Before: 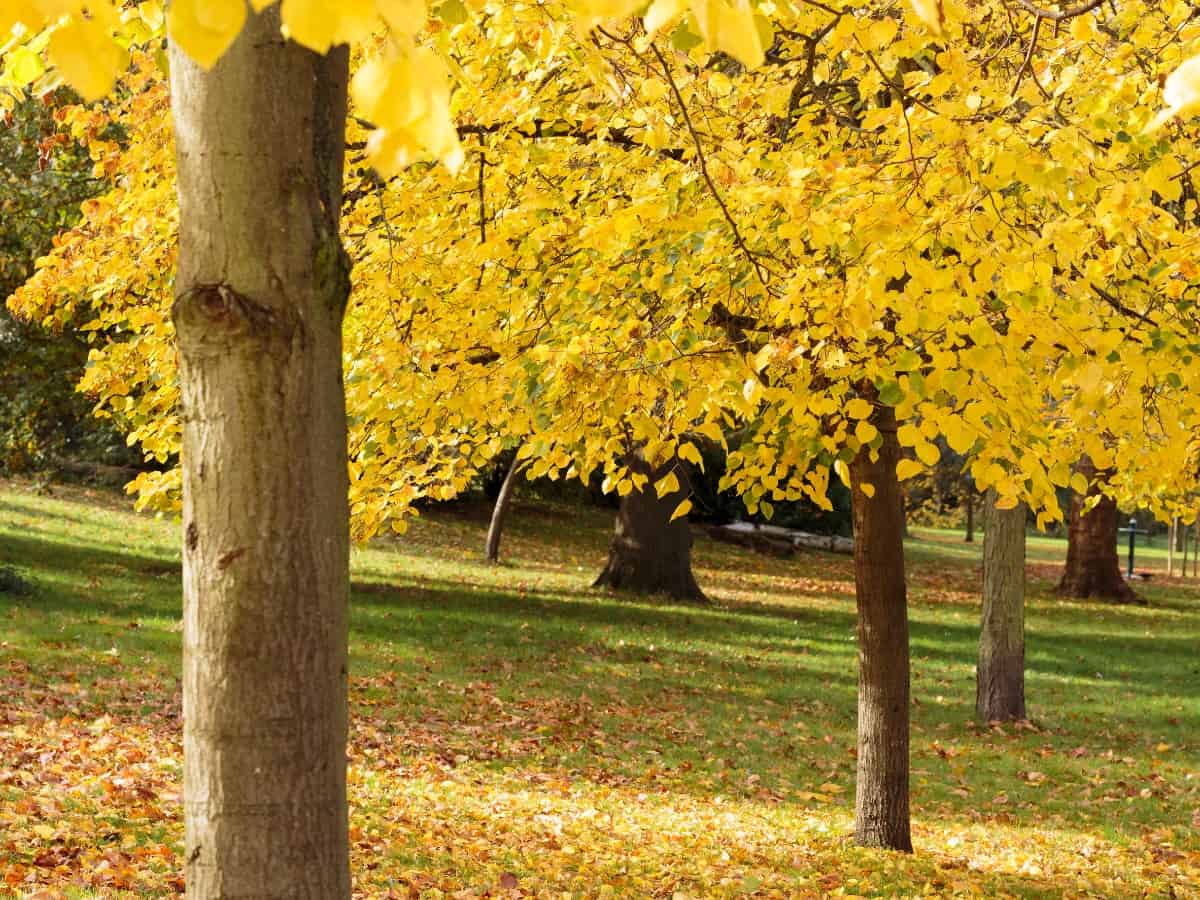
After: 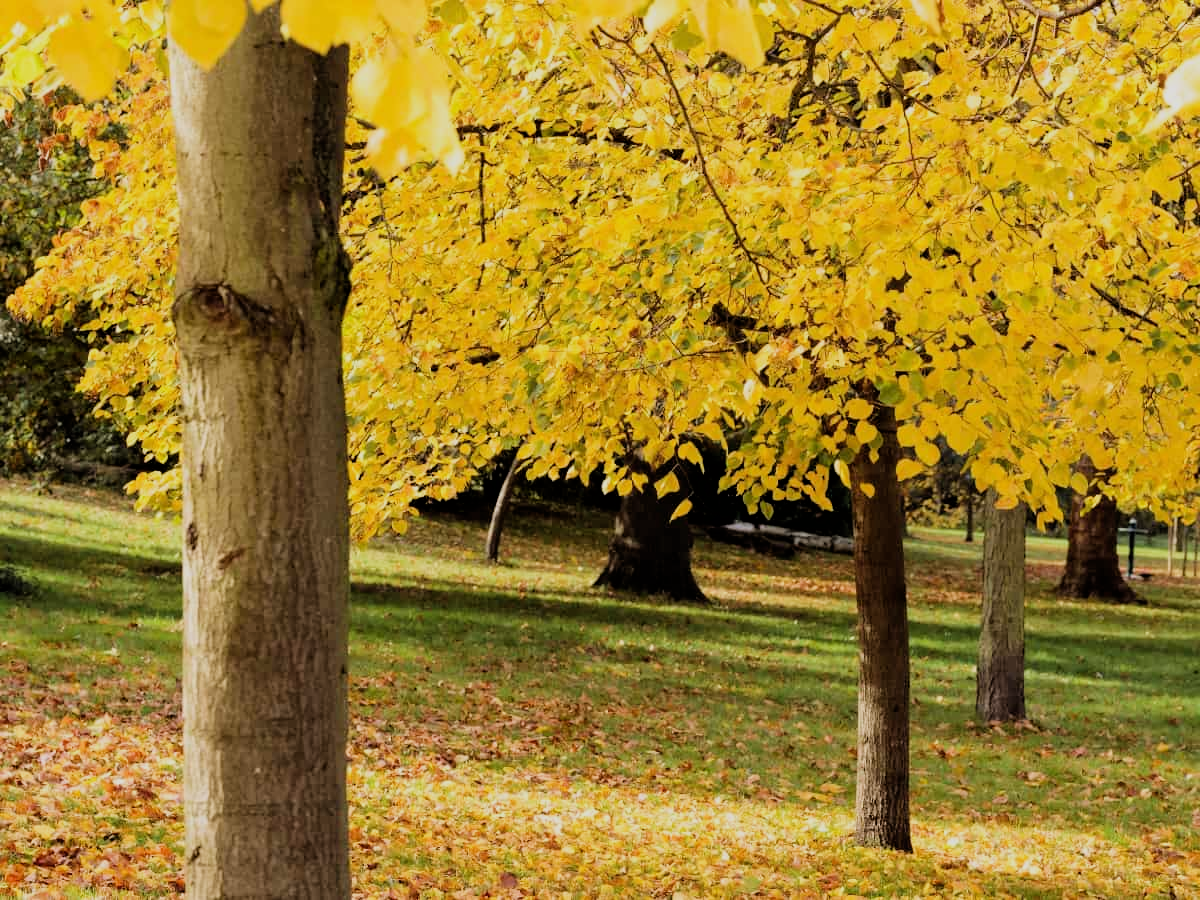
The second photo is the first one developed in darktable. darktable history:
filmic rgb: black relative exposure -5.13 EV, white relative exposure 3.98 EV, hardness 2.88, contrast 1.096, highlights saturation mix -19.84%
